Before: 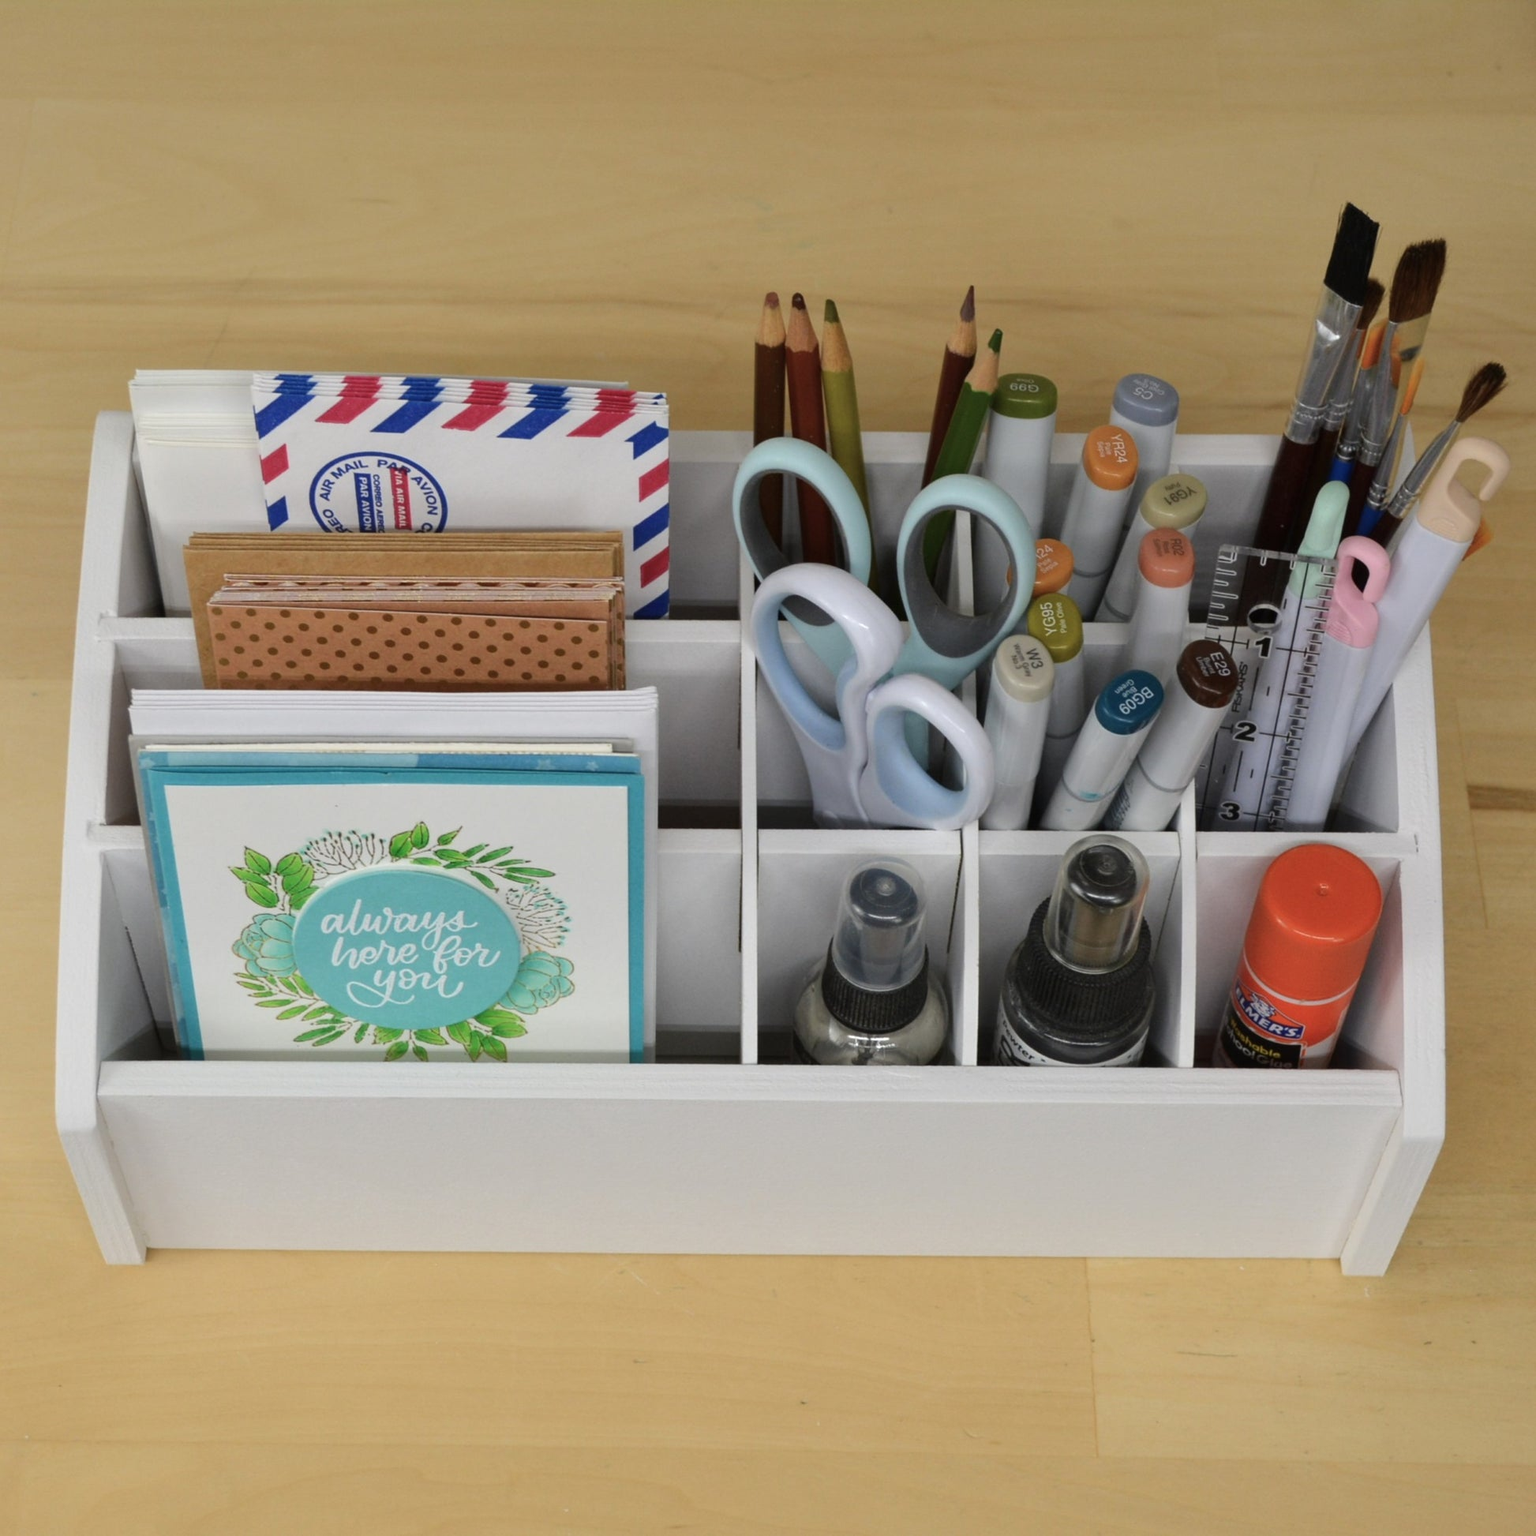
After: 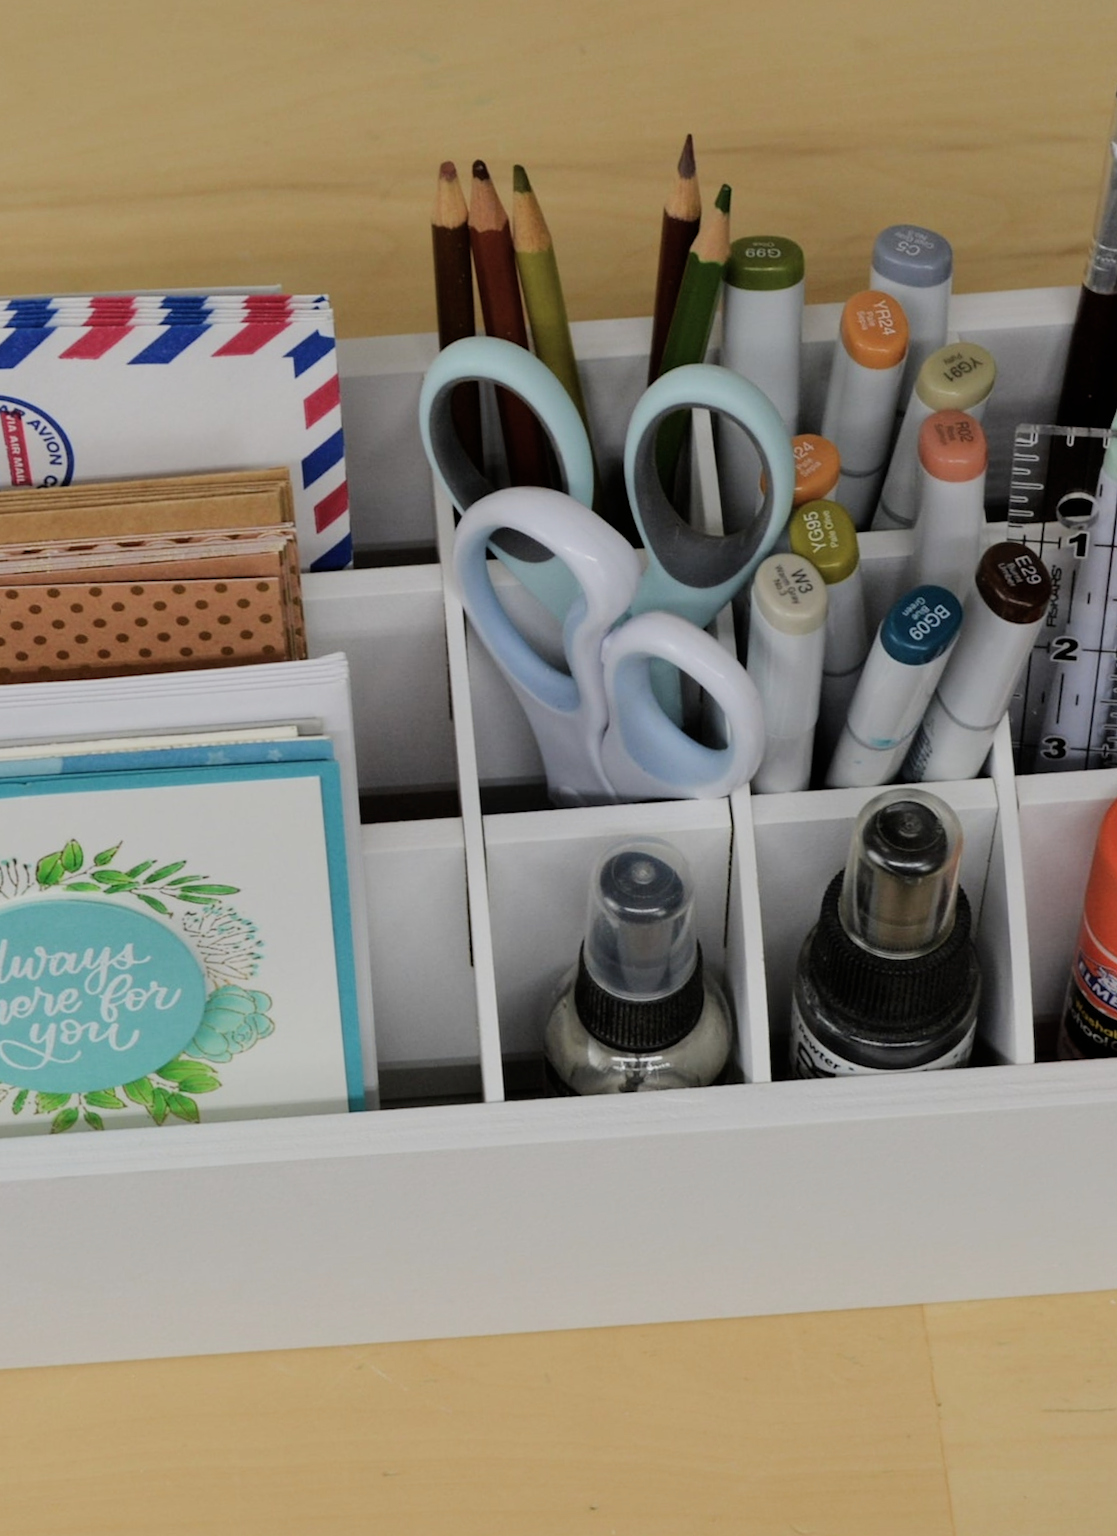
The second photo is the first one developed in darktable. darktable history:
crop and rotate: left 22.918%, top 5.629%, right 14.711%, bottom 2.247%
rotate and perspective: rotation -4.57°, crop left 0.054, crop right 0.944, crop top 0.087, crop bottom 0.914
filmic rgb: black relative exposure -7.65 EV, white relative exposure 4.56 EV, hardness 3.61, contrast 1.05
